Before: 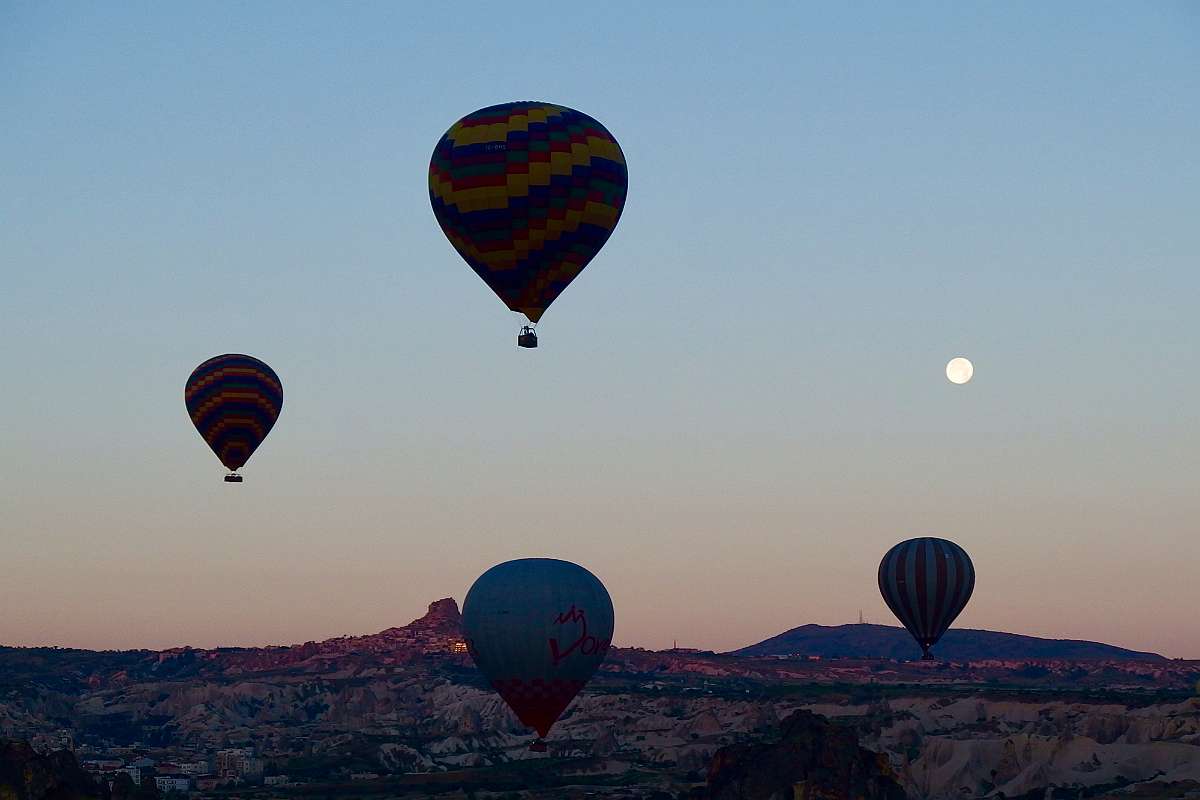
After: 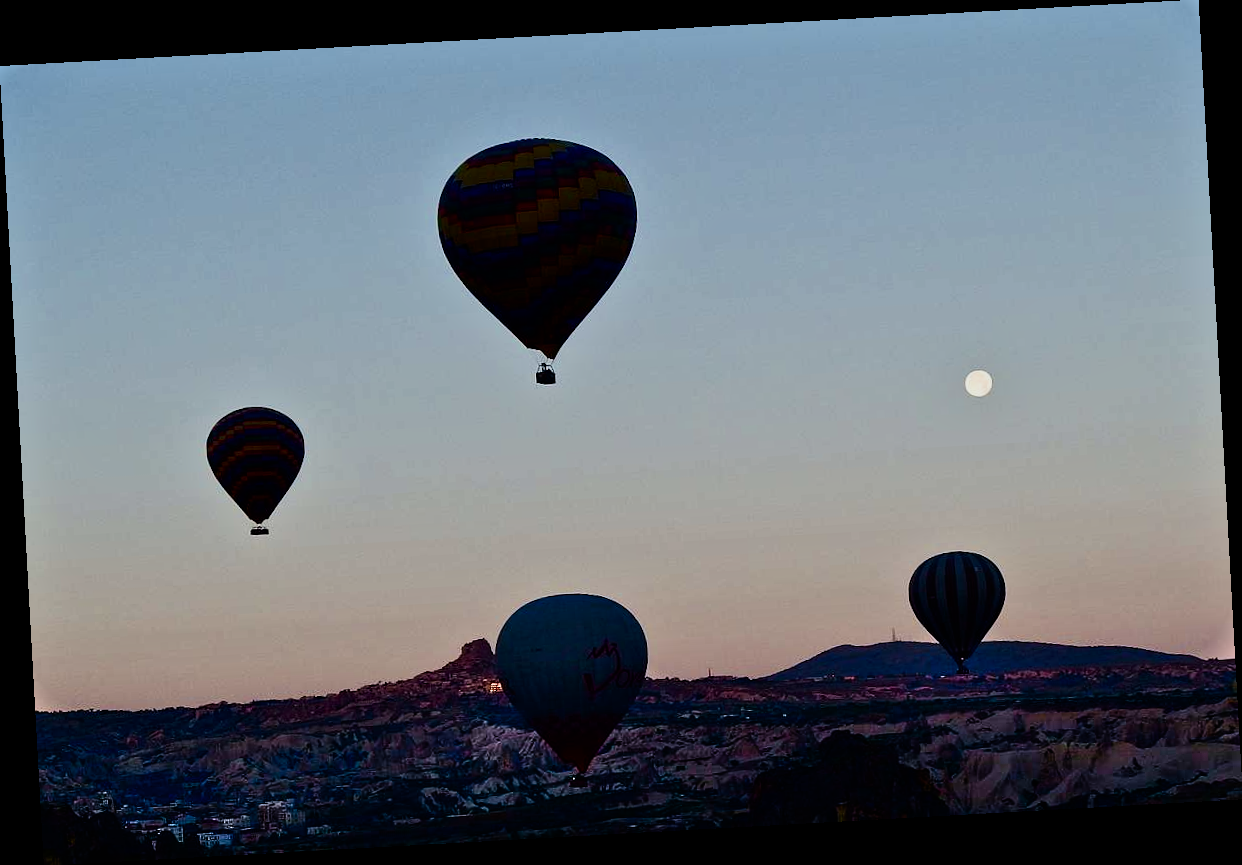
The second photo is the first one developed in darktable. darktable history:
filmic rgb: black relative exposure -7.92 EV, white relative exposure 4.13 EV, threshold 3 EV, hardness 4.02, latitude 51.22%, contrast 1.013, shadows ↔ highlights balance 5.35%, color science v5 (2021), contrast in shadows safe, contrast in highlights safe, enable highlight reconstruction true
rotate and perspective: rotation -3.18°, automatic cropping off
shadows and highlights: radius 44.78, white point adjustment 6.64, compress 79.65%, highlights color adjustment 78.42%, soften with gaussian
contrast brightness saturation: contrast 0.28
tone equalizer: -8 EV -0.002 EV, -7 EV 0.005 EV, -6 EV -0.008 EV, -5 EV 0.007 EV, -4 EV -0.042 EV, -3 EV -0.233 EV, -2 EV -0.662 EV, -1 EV -0.983 EV, +0 EV -0.969 EV, smoothing diameter 2%, edges refinement/feathering 20, mask exposure compensation -1.57 EV, filter diffusion 5
